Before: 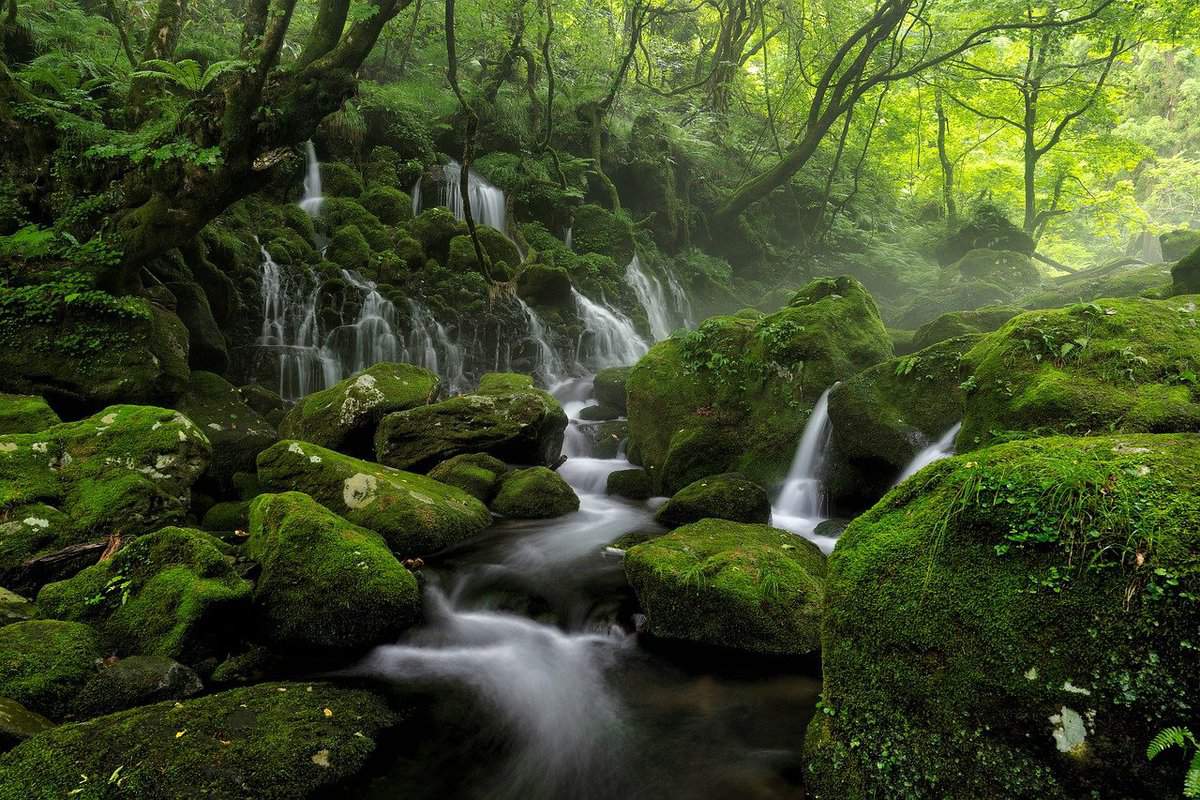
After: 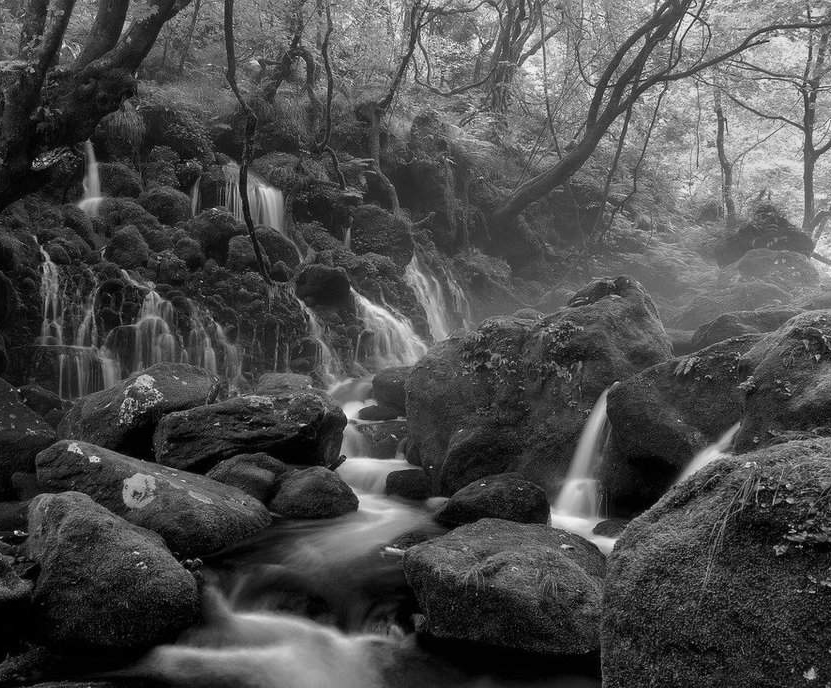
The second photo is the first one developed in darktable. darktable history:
monochrome: size 1
crop: left 18.479%, right 12.2%, bottom 13.971%
